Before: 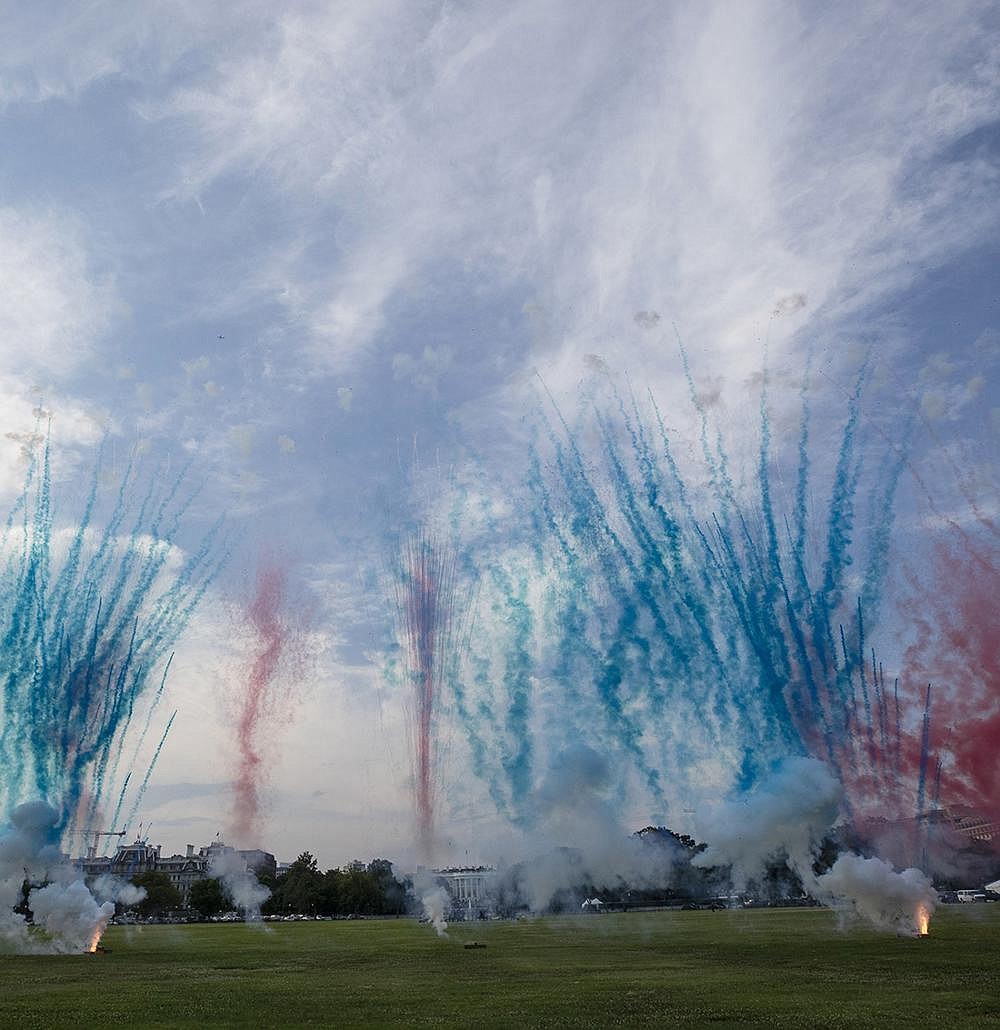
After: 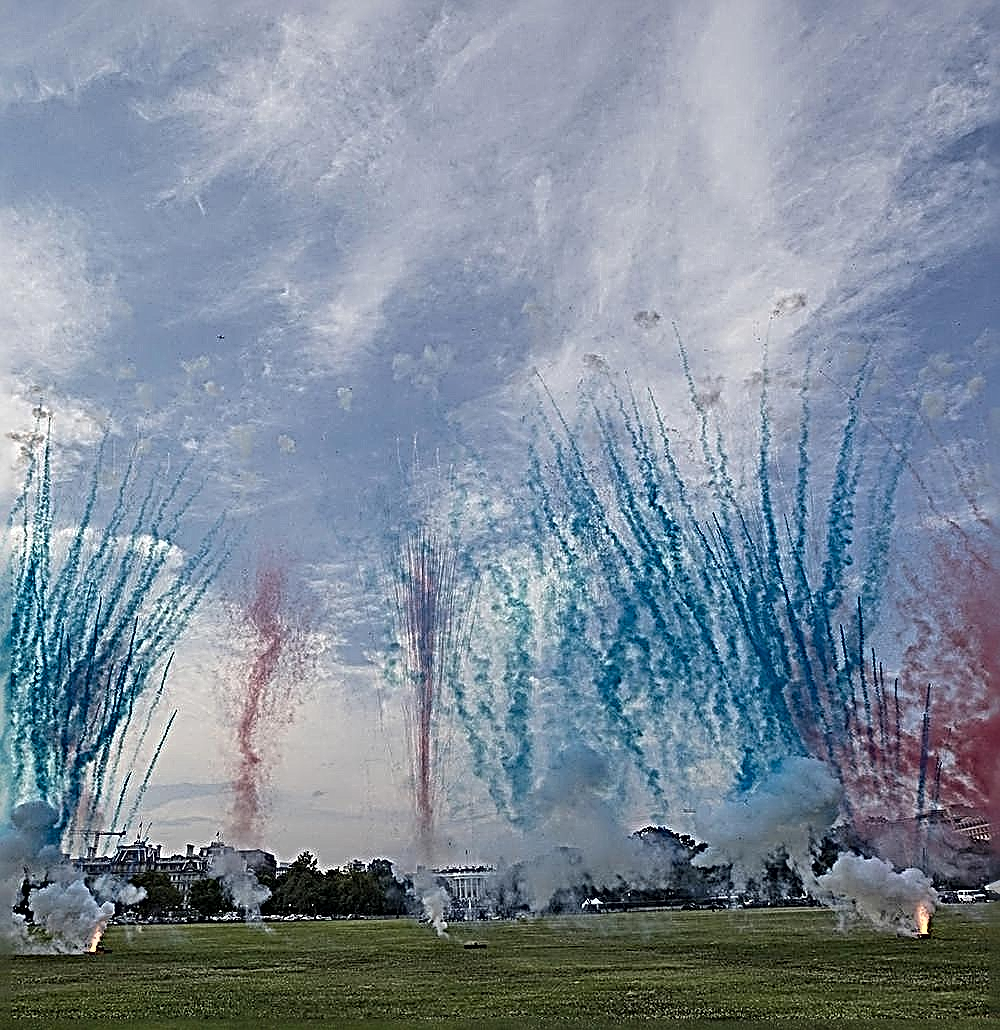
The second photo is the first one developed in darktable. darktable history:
shadows and highlights: shadows 52.76, soften with gaussian
sharpen: radius 4.002, amount 1.984
